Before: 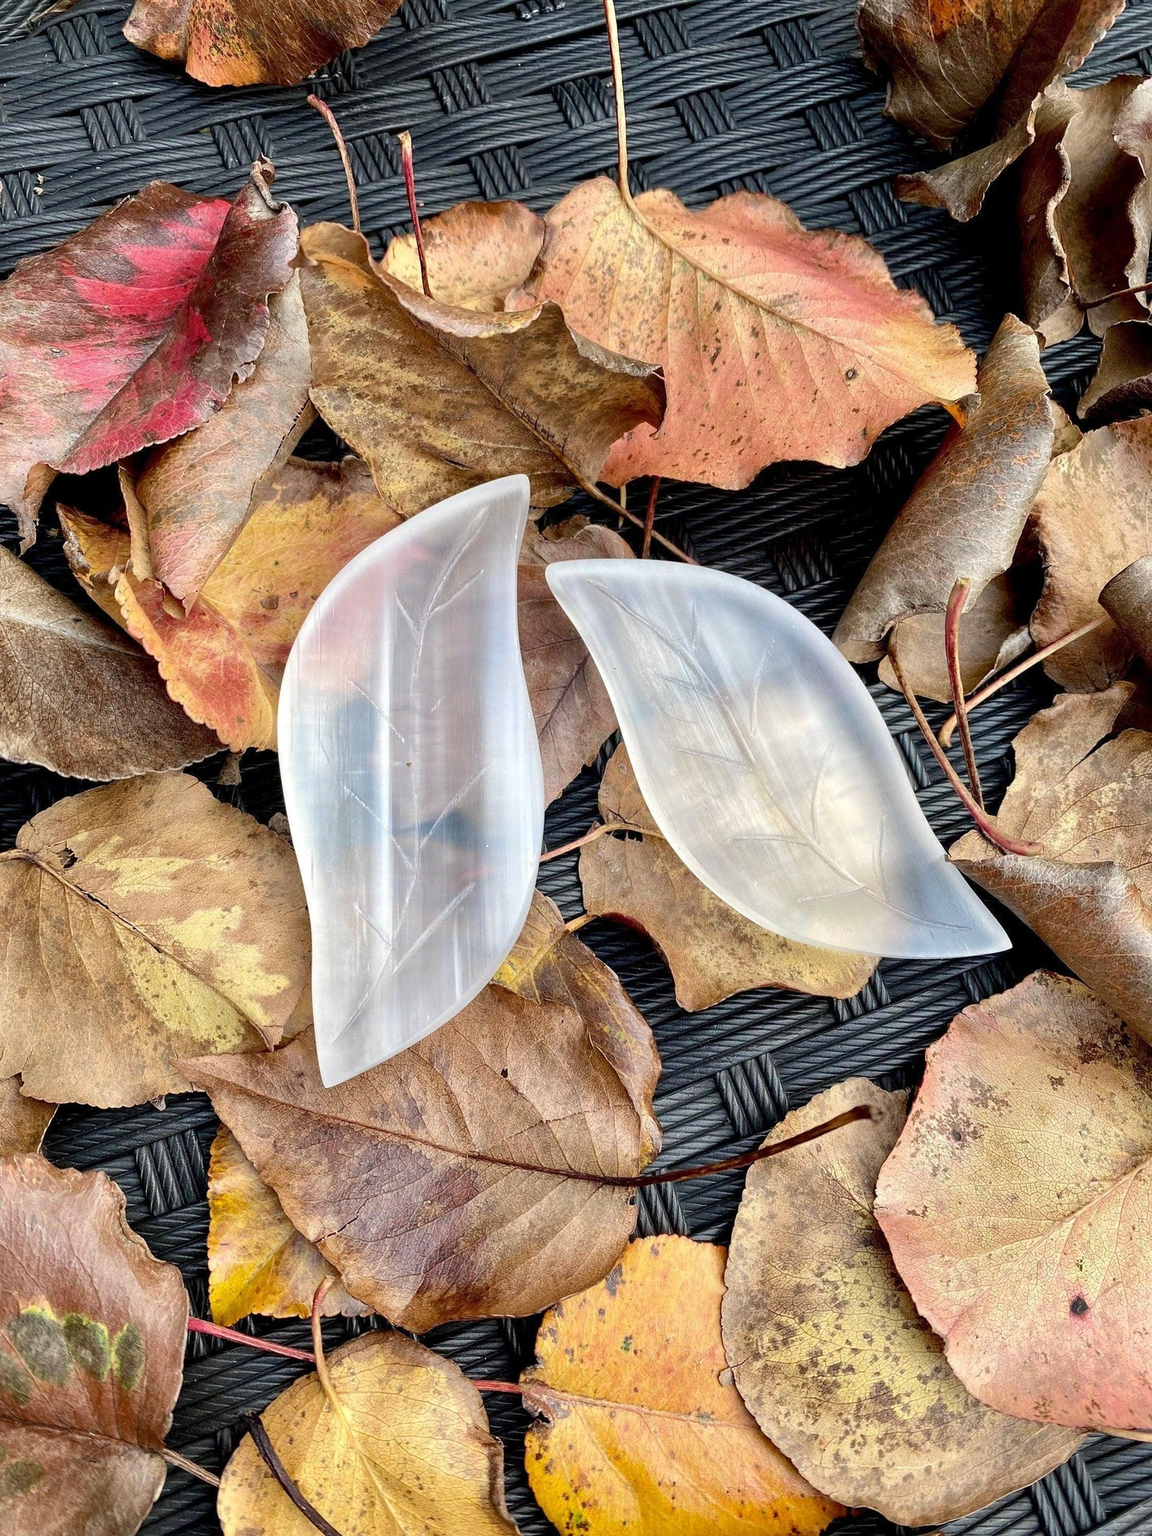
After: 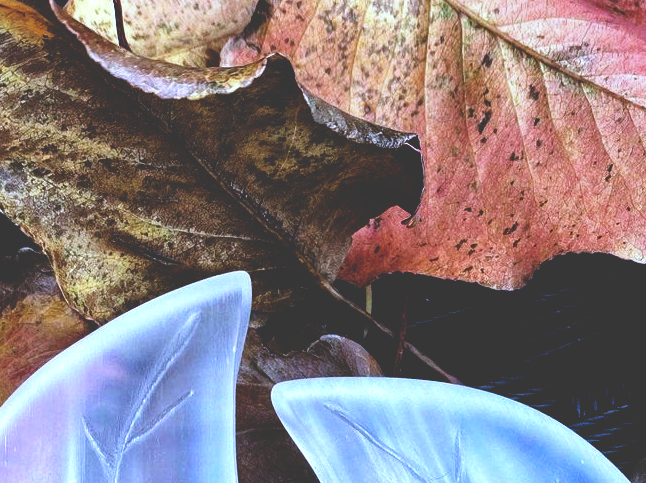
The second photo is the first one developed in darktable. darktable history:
base curve: curves: ch0 [(0, 0.036) (0.083, 0.04) (0.804, 1)], preserve colors none
crop: left 28.64%, top 16.832%, right 26.637%, bottom 58.055%
levels: mode automatic
white balance: red 0.871, blue 1.249
